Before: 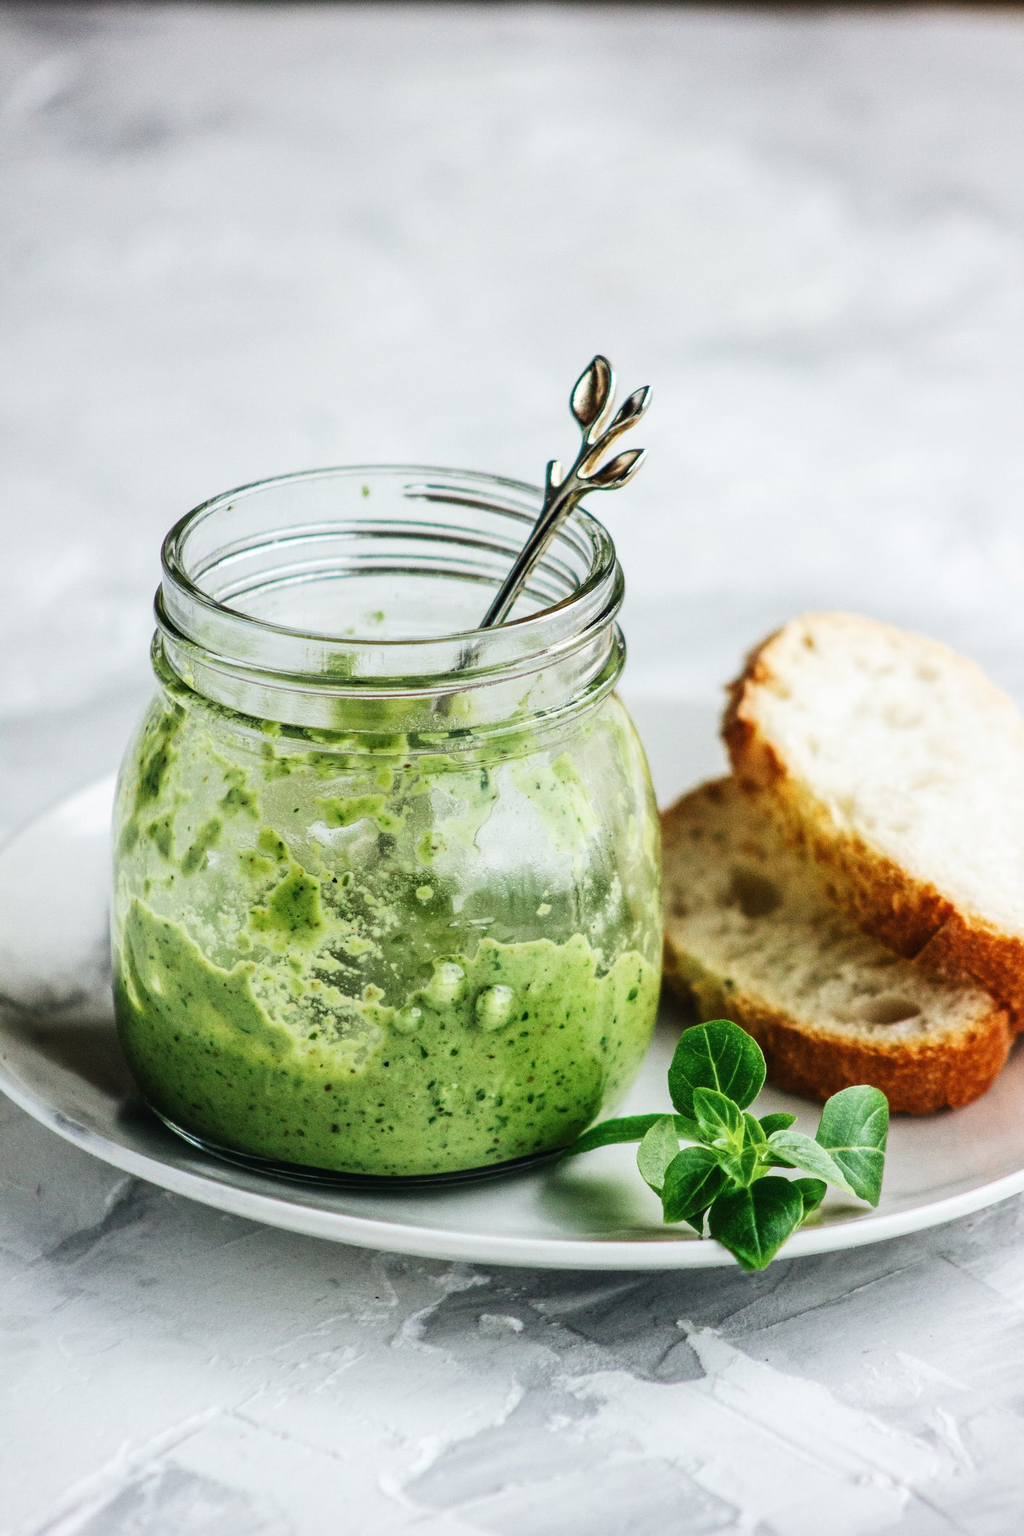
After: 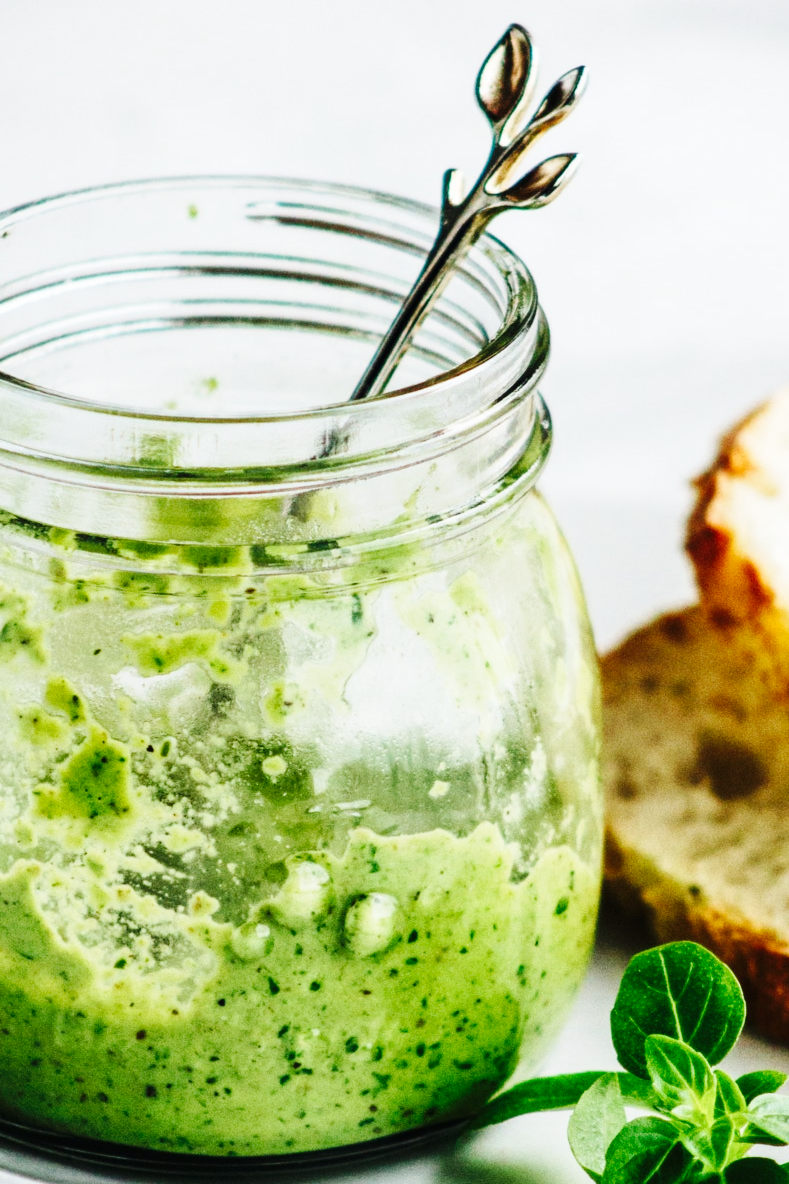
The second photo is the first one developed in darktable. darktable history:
lowpass: radius 0.5, unbound 0
crop and rotate: left 22.13%, top 22.054%, right 22.026%, bottom 22.102%
base curve: curves: ch0 [(0, 0) (0.036, 0.025) (0.121, 0.166) (0.206, 0.329) (0.605, 0.79) (1, 1)], preserve colors none
